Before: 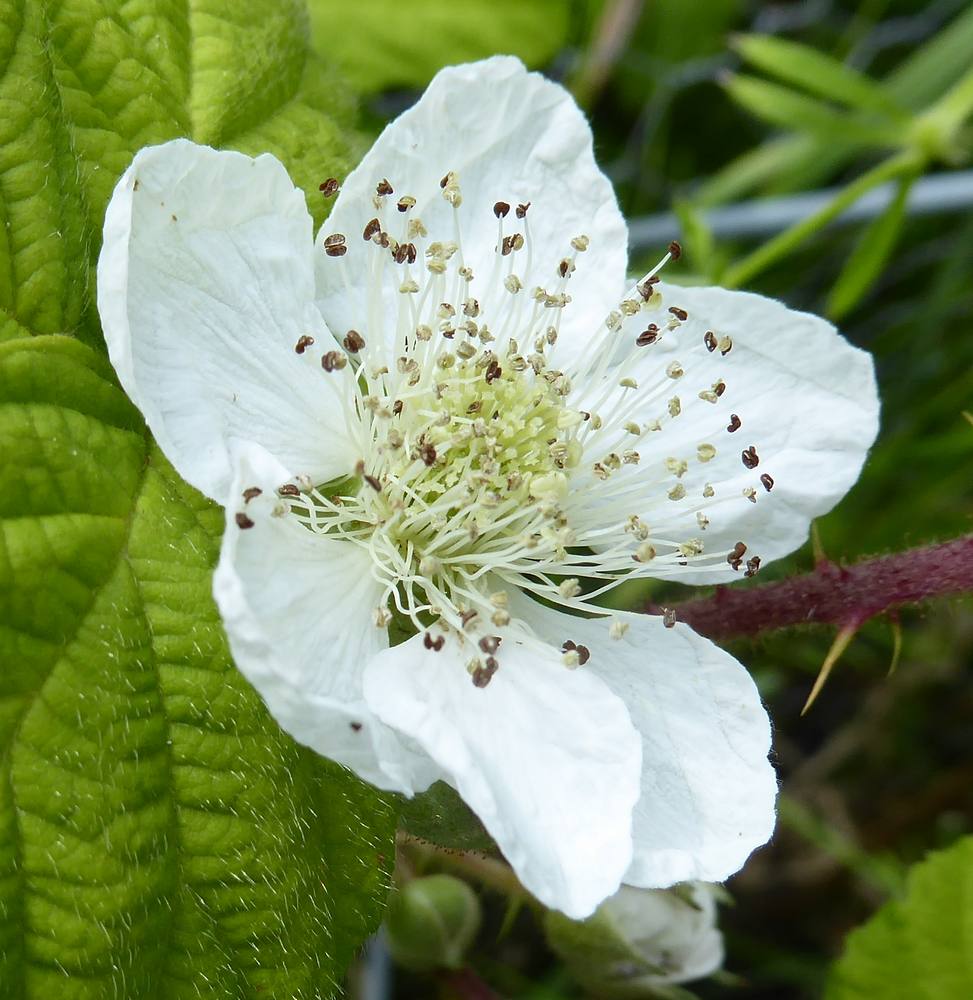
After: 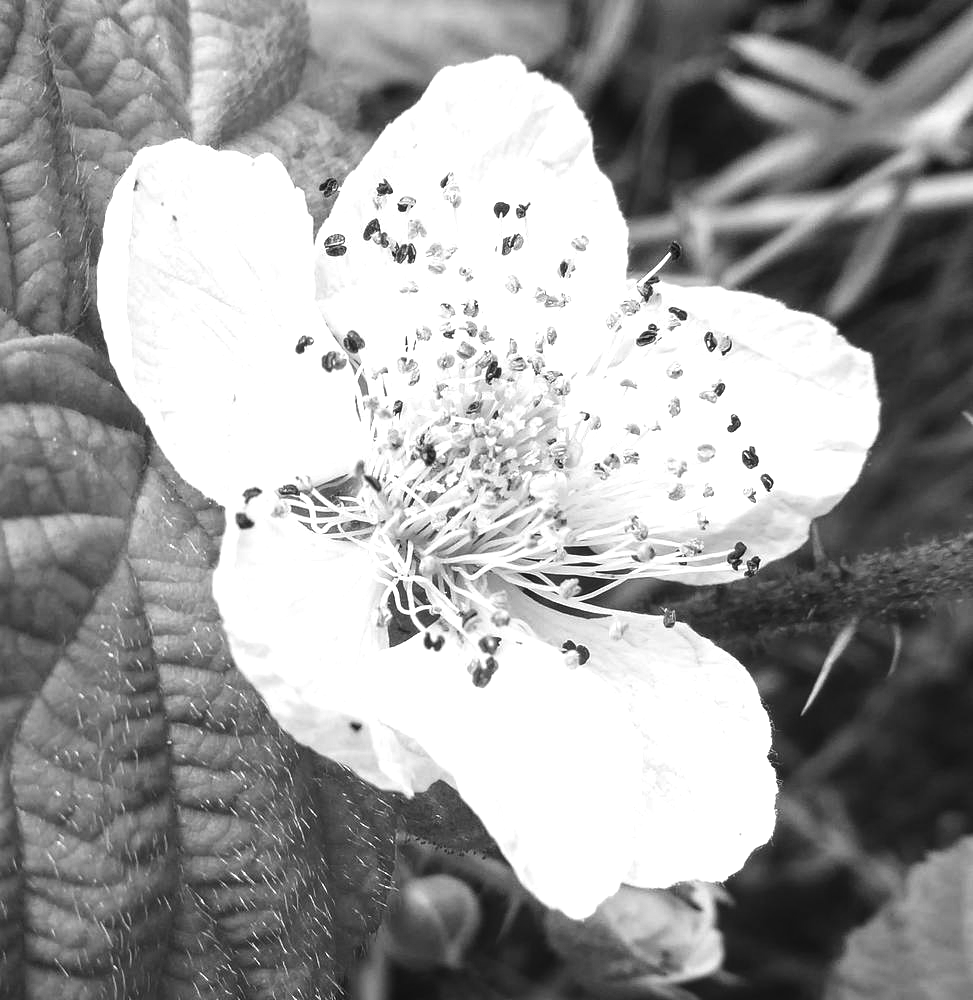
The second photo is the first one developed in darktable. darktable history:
monochrome: on, module defaults
exposure: black level correction 0, exposure 0.7 EV, compensate exposure bias true, compensate highlight preservation false
local contrast: on, module defaults
contrast brightness saturation: contrast 0.12, brightness -0.12, saturation 0.2
